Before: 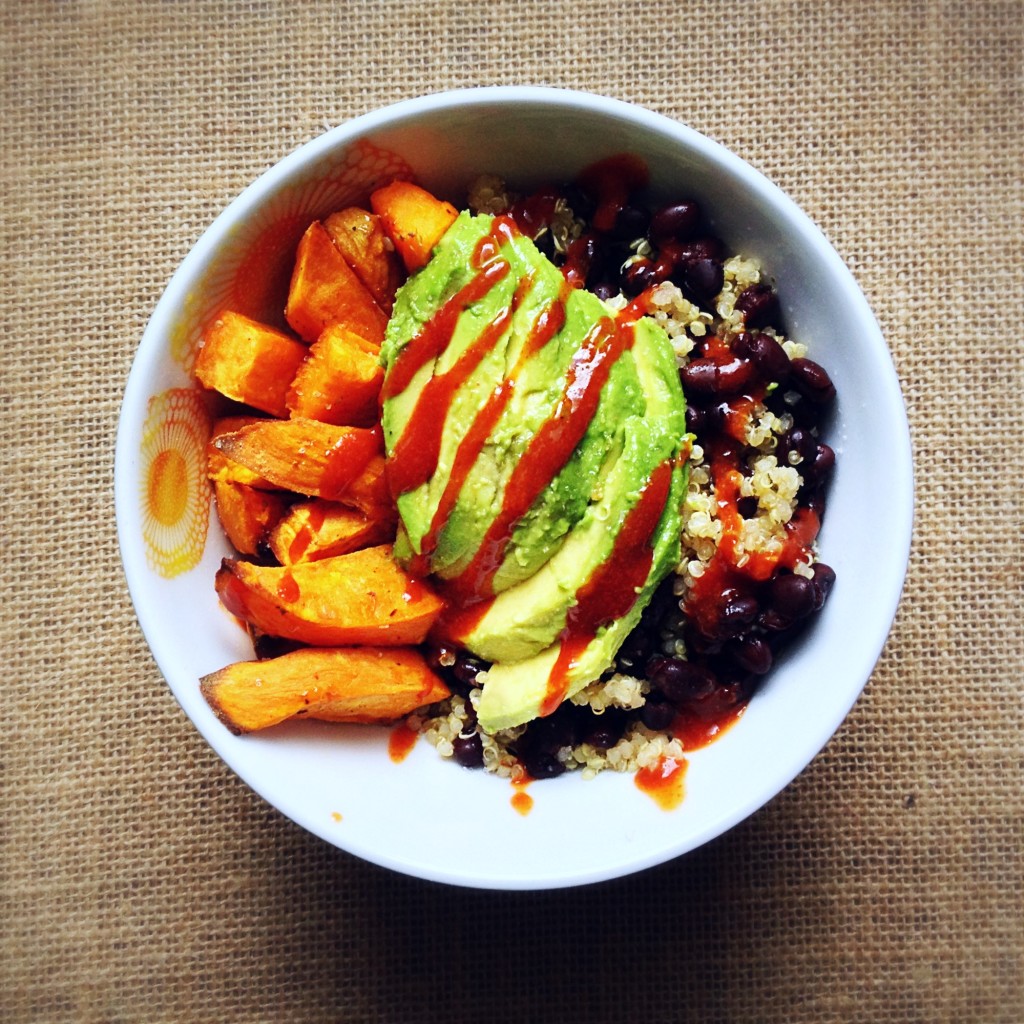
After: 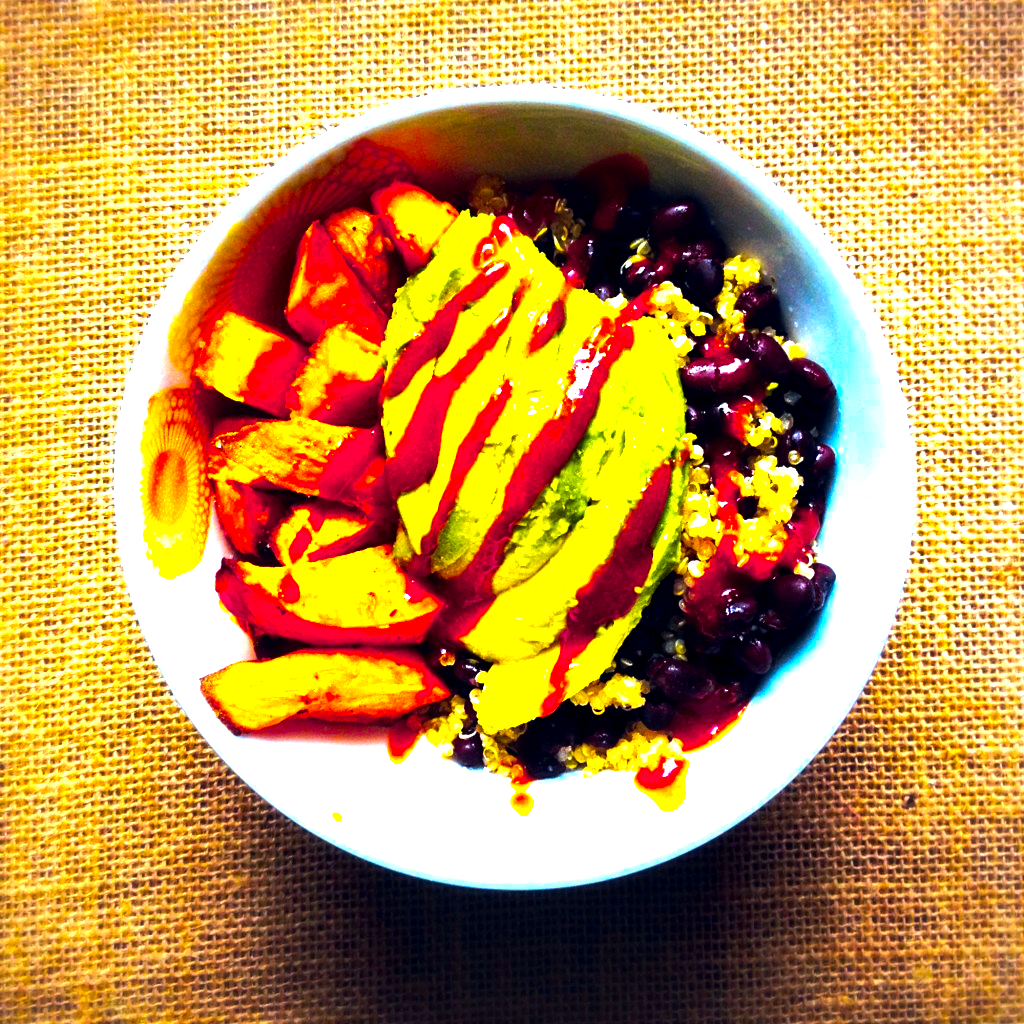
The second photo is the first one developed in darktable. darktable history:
color balance rgb: linear chroma grading › highlights 100%, linear chroma grading › global chroma 23.41%, perceptual saturation grading › global saturation 35.38%, hue shift -10.68°, perceptual brilliance grading › highlights 47.25%, perceptual brilliance grading › mid-tones 22.2%, perceptual brilliance grading › shadows -5.93%
local contrast: mode bilateral grid, contrast 25, coarseness 47, detail 151%, midtone range 0.2
